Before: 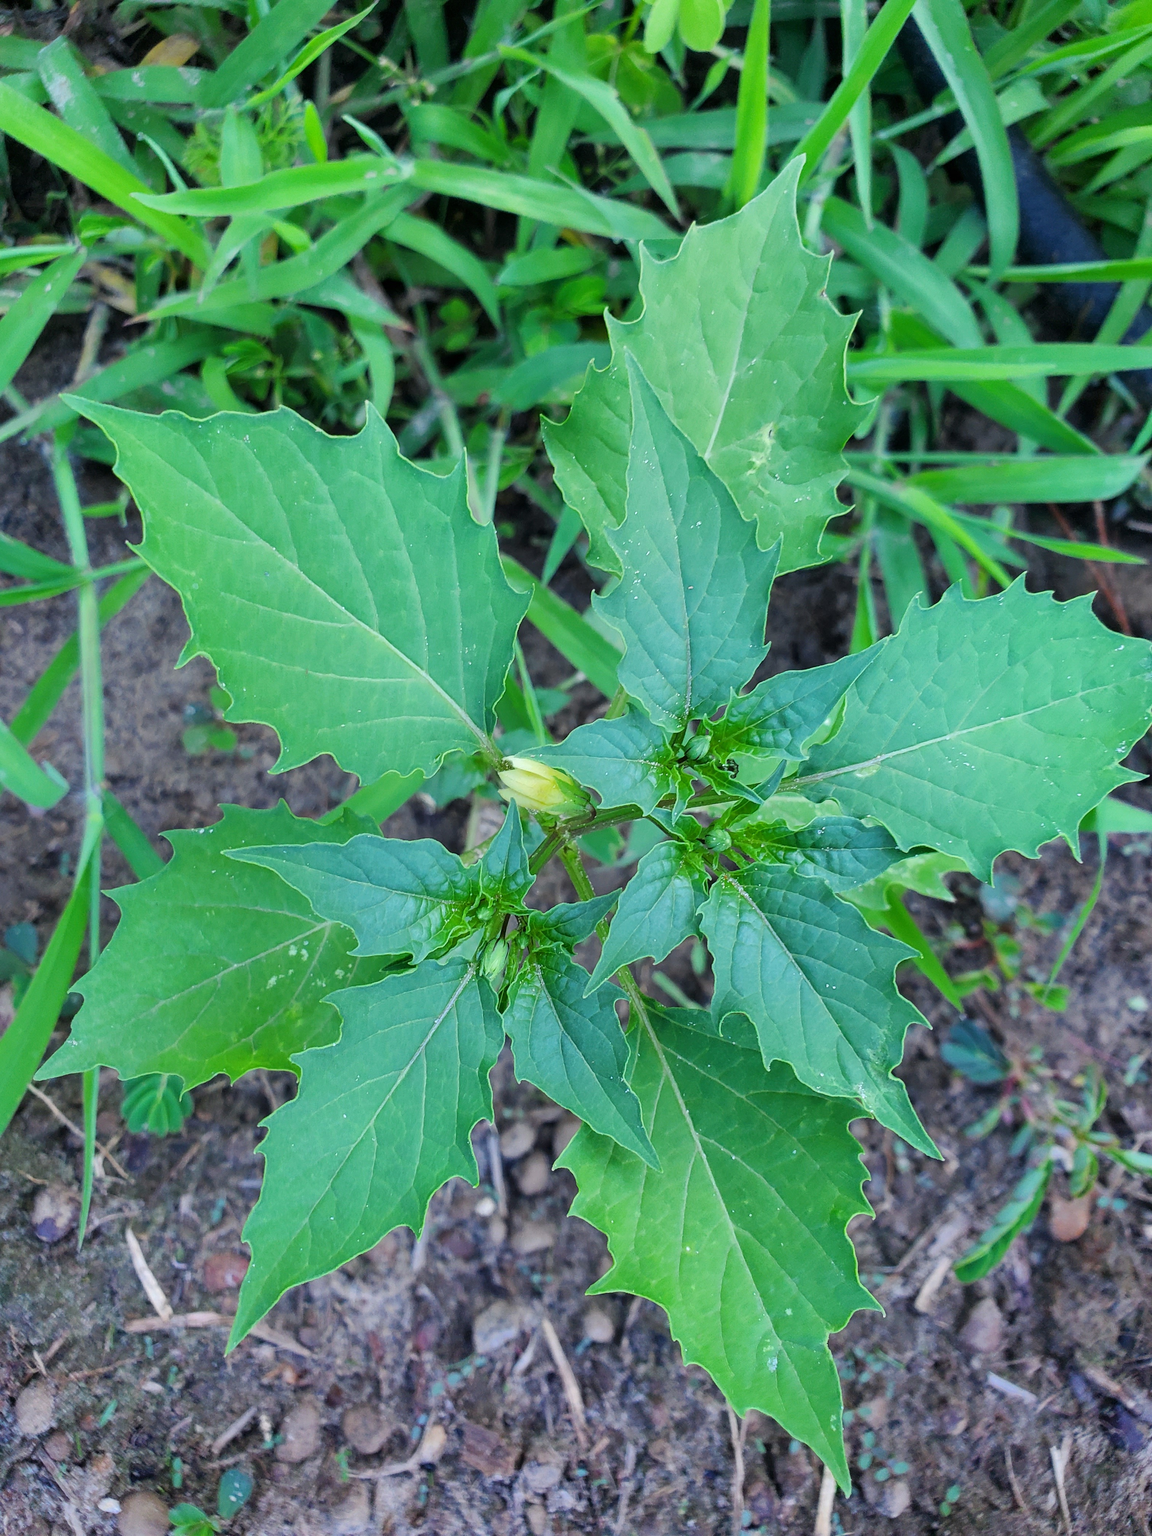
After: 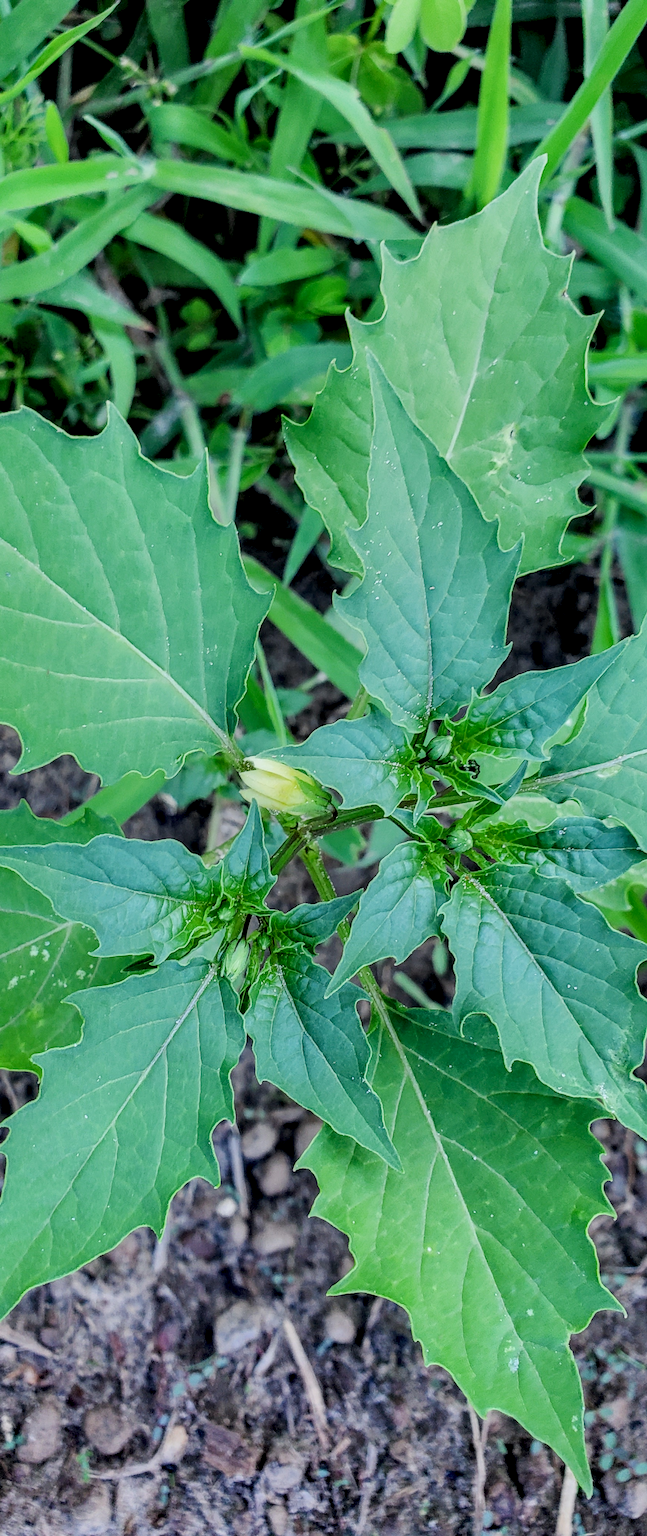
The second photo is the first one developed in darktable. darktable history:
filmic rgb: black relative exposure -16 EV, white relative exposure 6.92 EV, hardness 4.7
crop and rotate: left 22.516%, right 21.234%
local contrast: highlights 60%, shadows 60%, detail 160%
